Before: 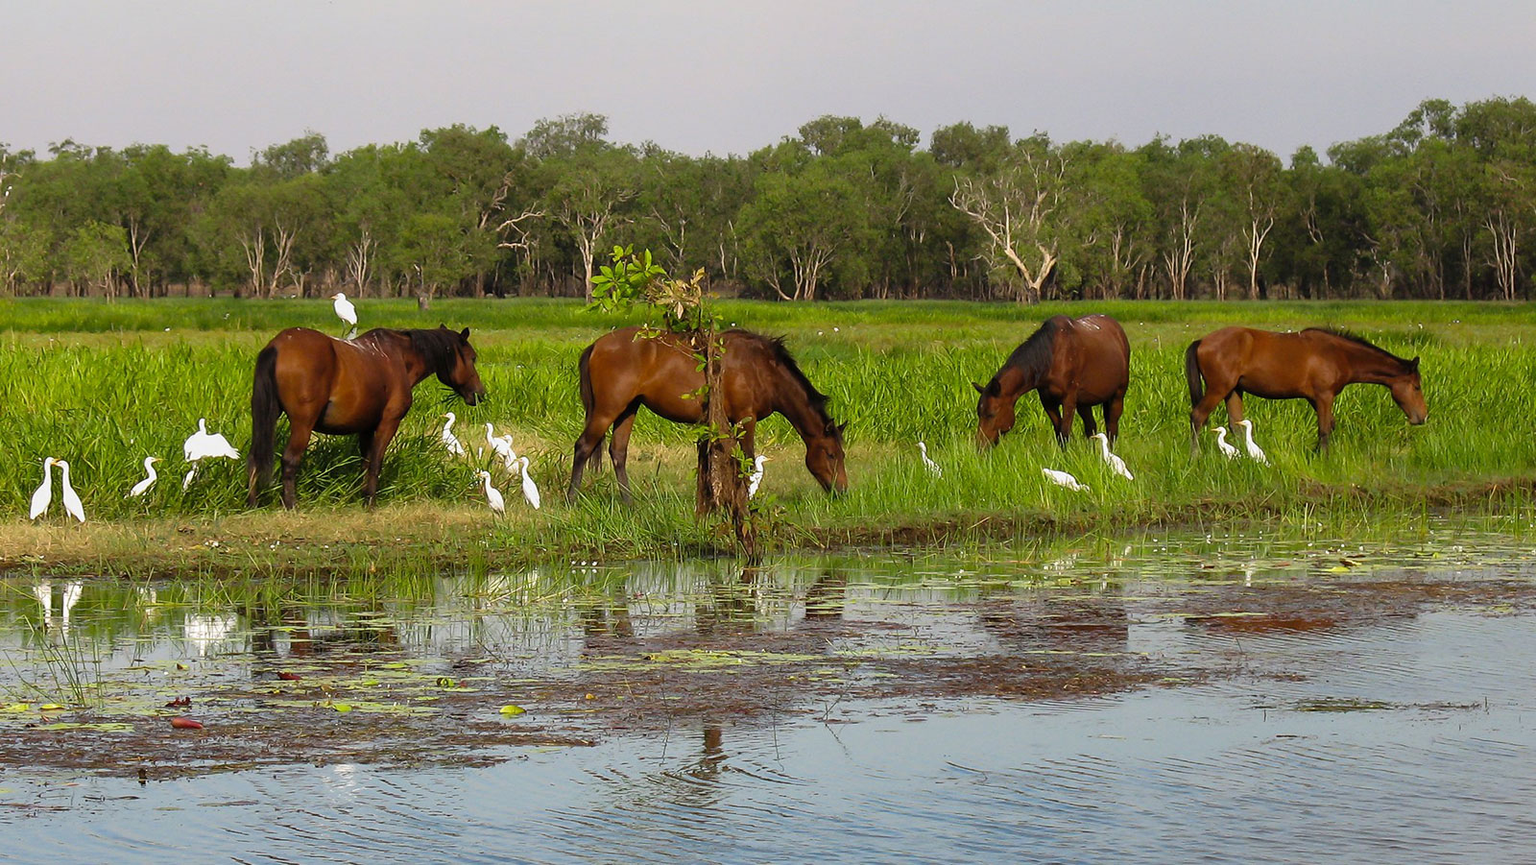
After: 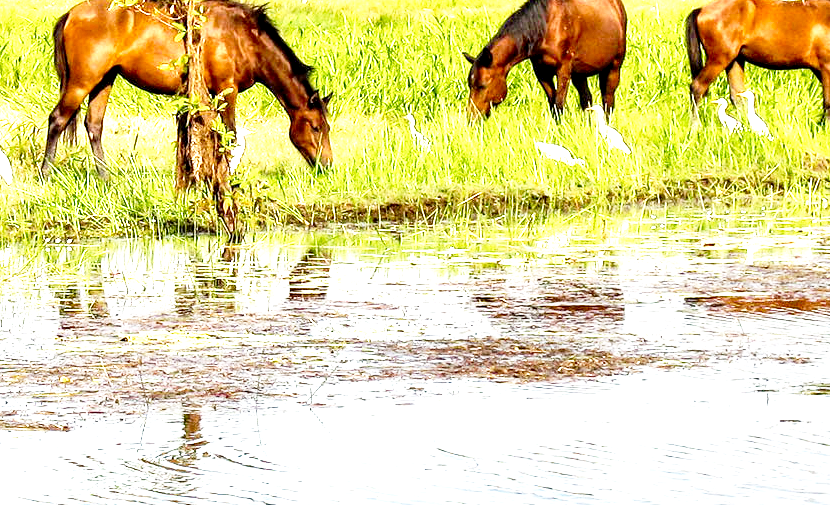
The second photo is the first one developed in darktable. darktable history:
exposure: black level correction 0, exposure 1.747 EV, compensate highlight preservation false
tone curve: curves: ch0 [(0, 0.012) (0.056, 0.046) (0.218, 0.213) (0.606, 0.62) (0.82, 0.846) (1, 1)]; ch1 [(0, 0) (0.226, 0.261) (0.403, 0.437) (0.469, 0.472) (0.495, 0.499) (0.508, 0.503) (0.545, 0.555) (0.59, 0.598) (0.686, 0.728) (1, 1)]; ch2 [(0, 0) (0.269, 0.299) (0.459, 0.45) (0.498, 0.499) (0.523, 0.512) (0.568, 0.558) (0.634, 0.617) (0.698, 0.677) (0.806, 0.769) (1, 1)], preserve colors none
crop: left 34.395%, top 38.464%, right 13.692%, bottom 5.461%
local contrast: highlights 80%, shadows 58%, detail 175%, midtone range 0.595
base curve: curves: ch0 [(0, 0) (0.028, 0.03) (0.121, 0.232) (0.46, 0.748) (0.859, 0.968) (1, 1)], preserve colors none
